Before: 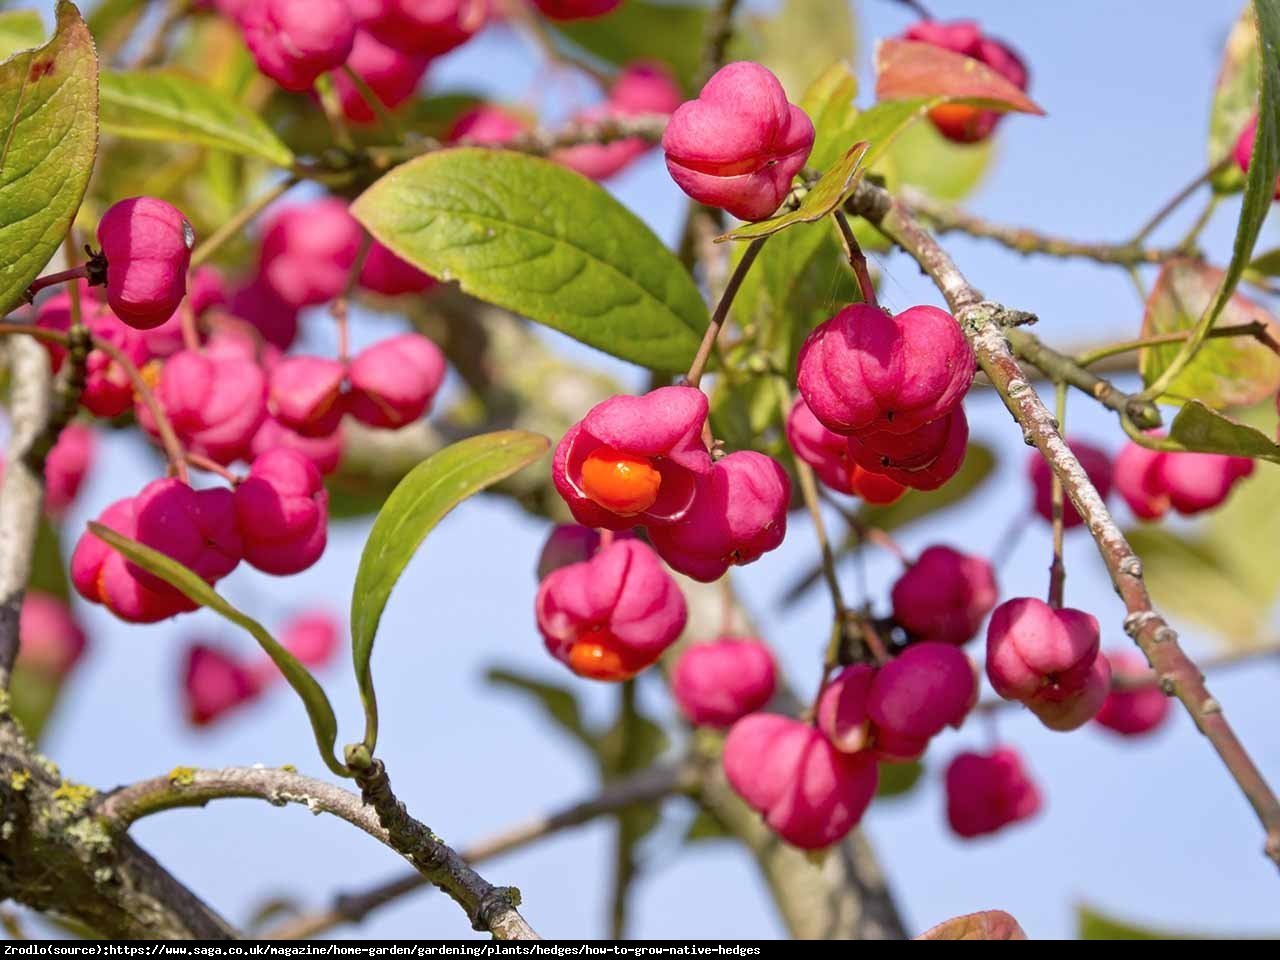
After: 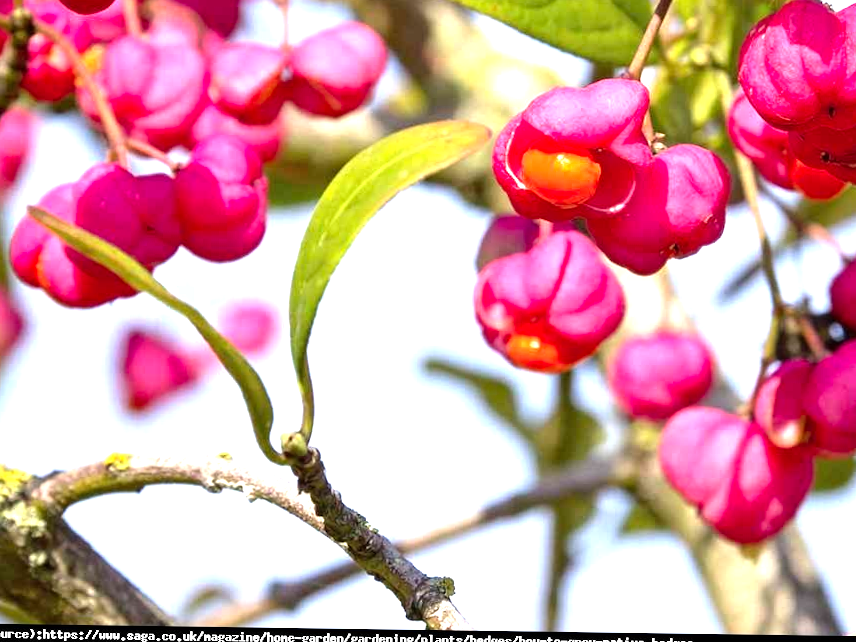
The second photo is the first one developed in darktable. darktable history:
crop and rotate: angle -0.82°, left 3.85%, top 31.828%, right 27.992%
exposure: exposure 0.127 EV, compensate highlight preservation false
white balance: emerald 1
levels: levels [0, 0.374, 0.749]
